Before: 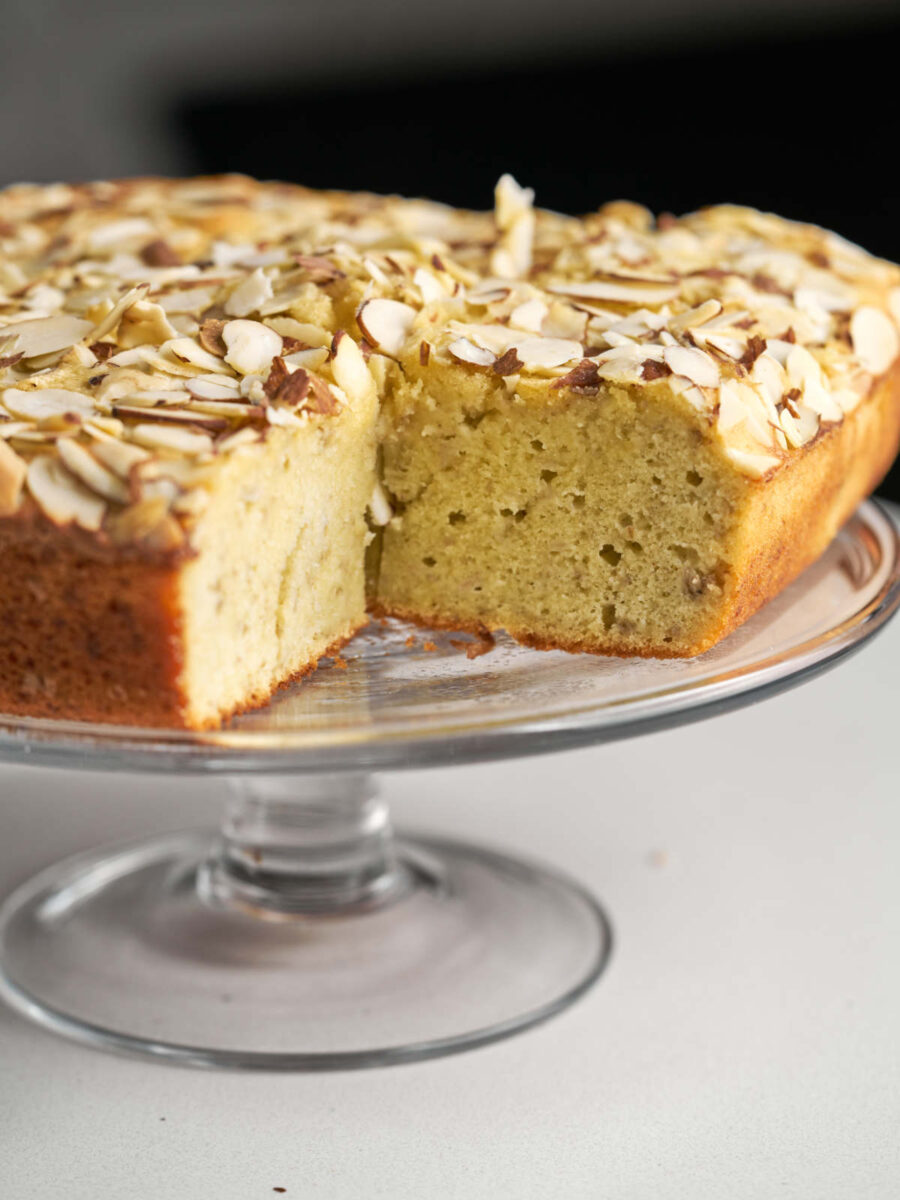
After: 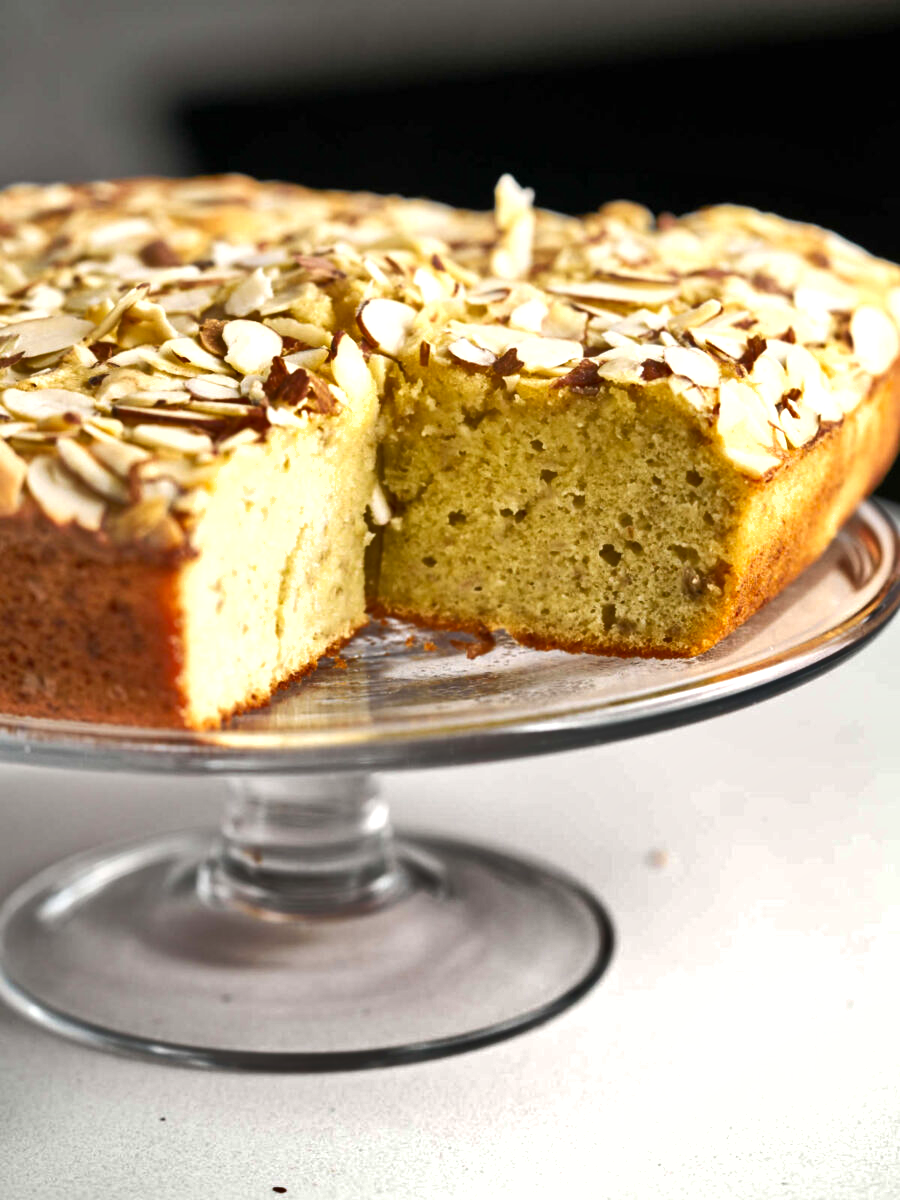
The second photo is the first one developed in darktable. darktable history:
shadows and highlights: shadows 30.63, highlights -63.22, shadows color adjustment 98%, highlights color adjustment 58.61%, soften with gaussian
exposure: black level correction 0.001, exposure 0.5 EV, compensate exposure bias true, compensate highlight preservation false
